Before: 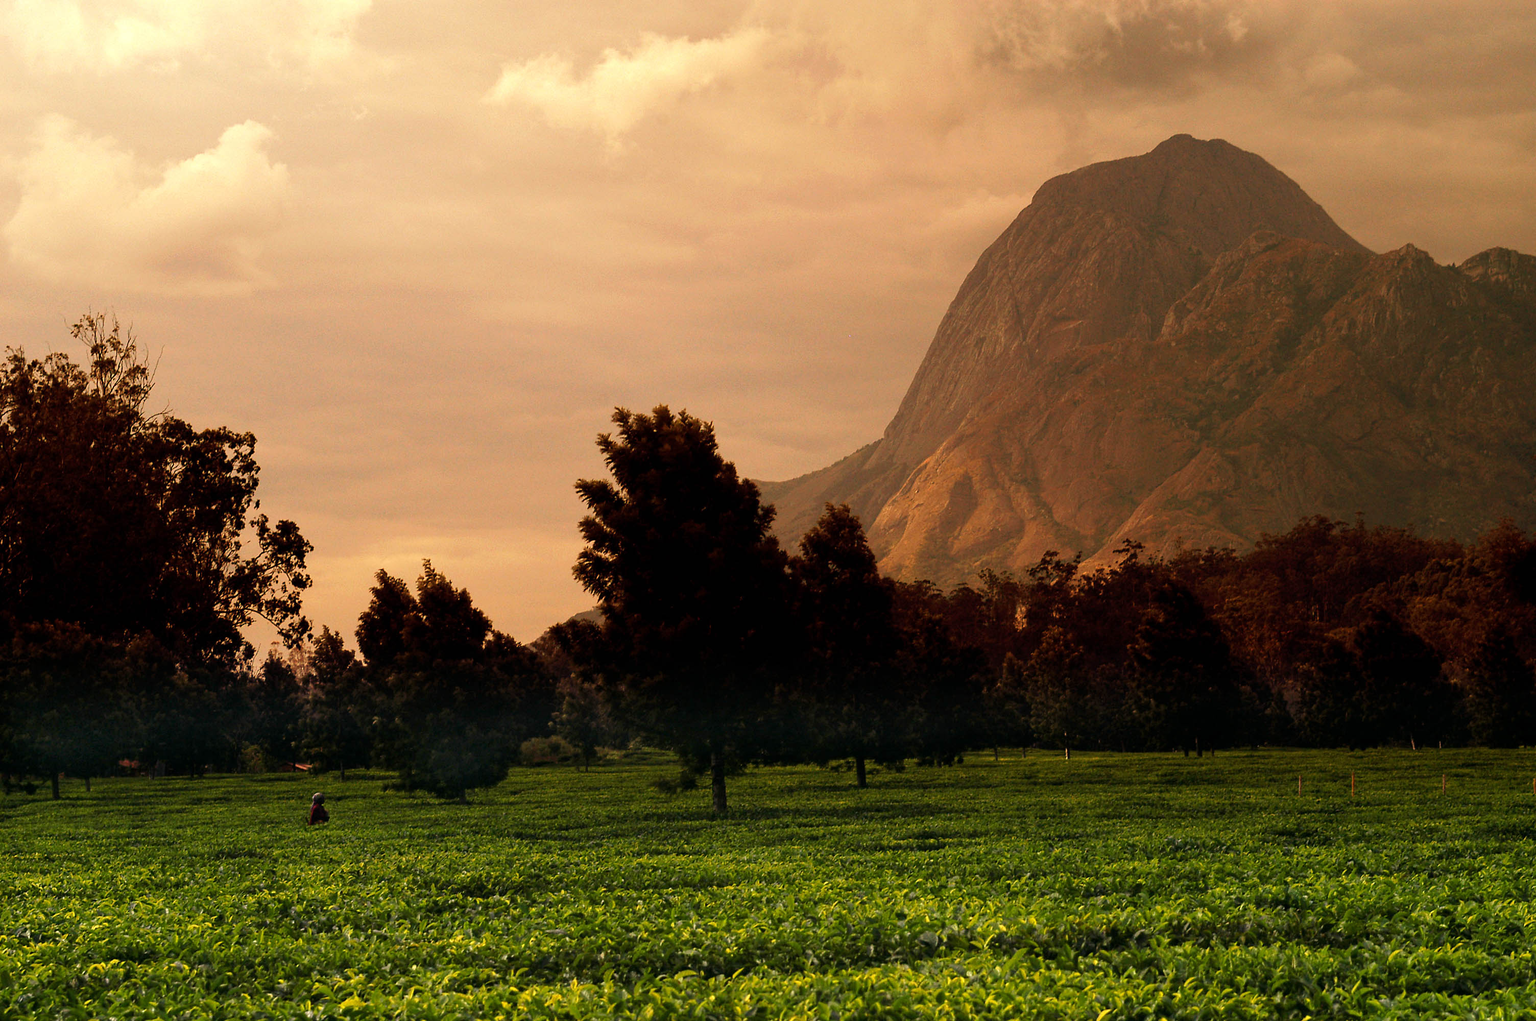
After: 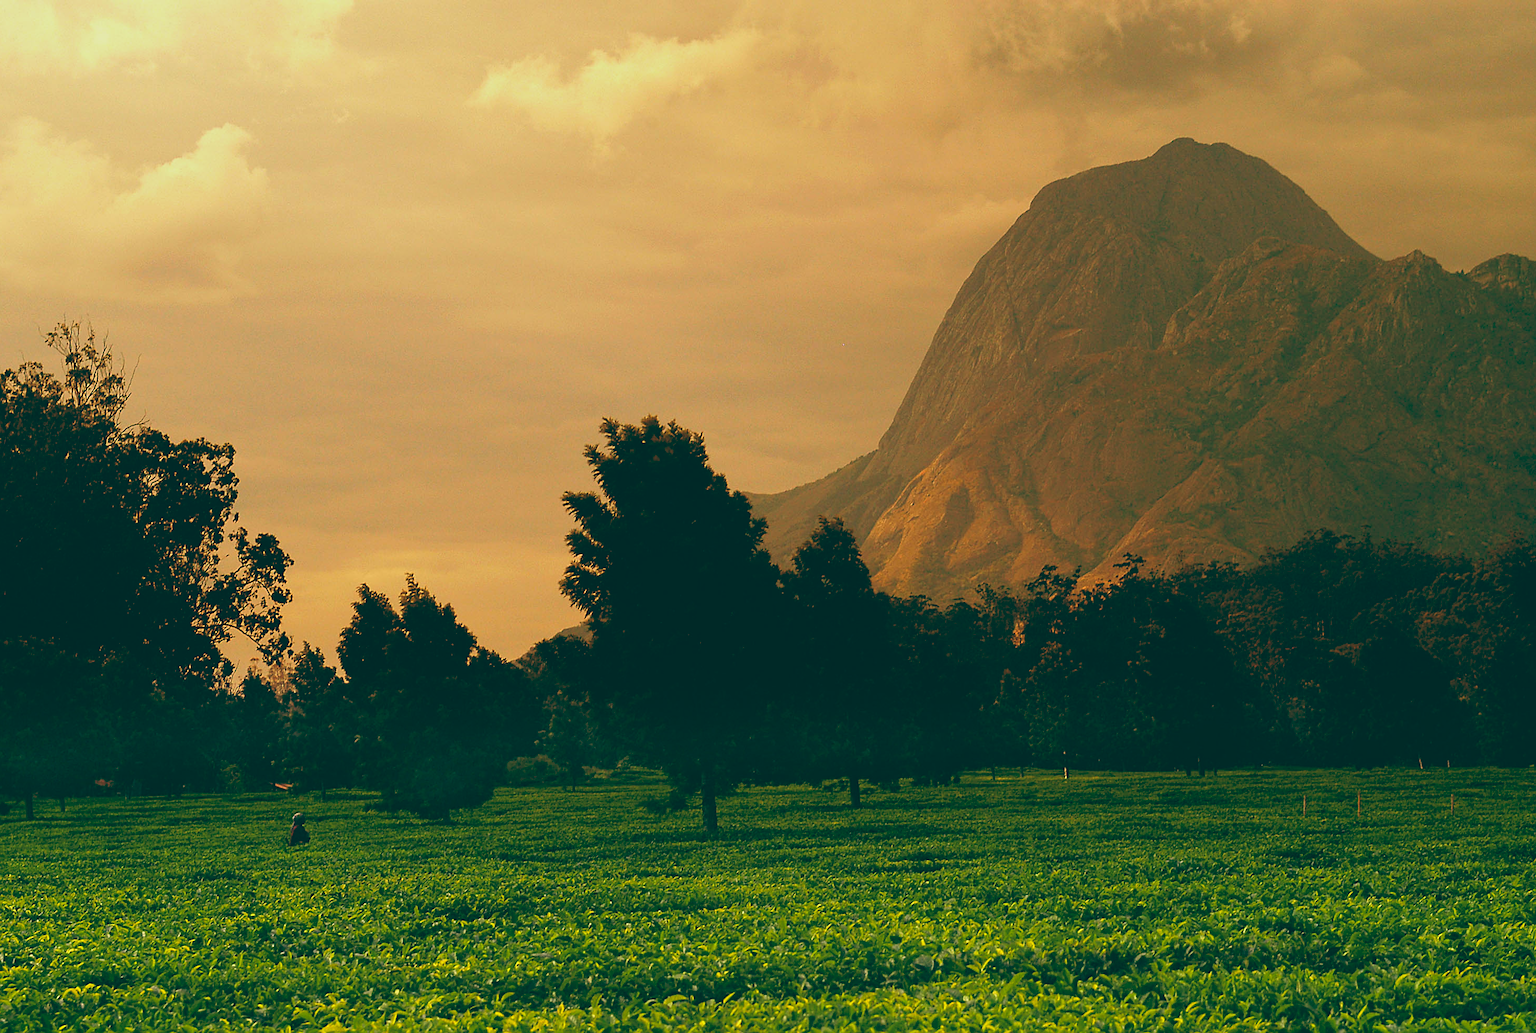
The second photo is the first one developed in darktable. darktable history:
contrast brightness saturation: contrast -0.1, brightness 0.05, saturation 0.08
crop and rotate: left 1.774%, right 0.633%, bottom 1.28%
color balance: lift [1.005, 0.99, 1.007, 1.01], gamma [1, 1.034, 1.032, 0.966], gain [0.873, 1.055, 1.067, 0.933]
sharpen: on, module defaults
